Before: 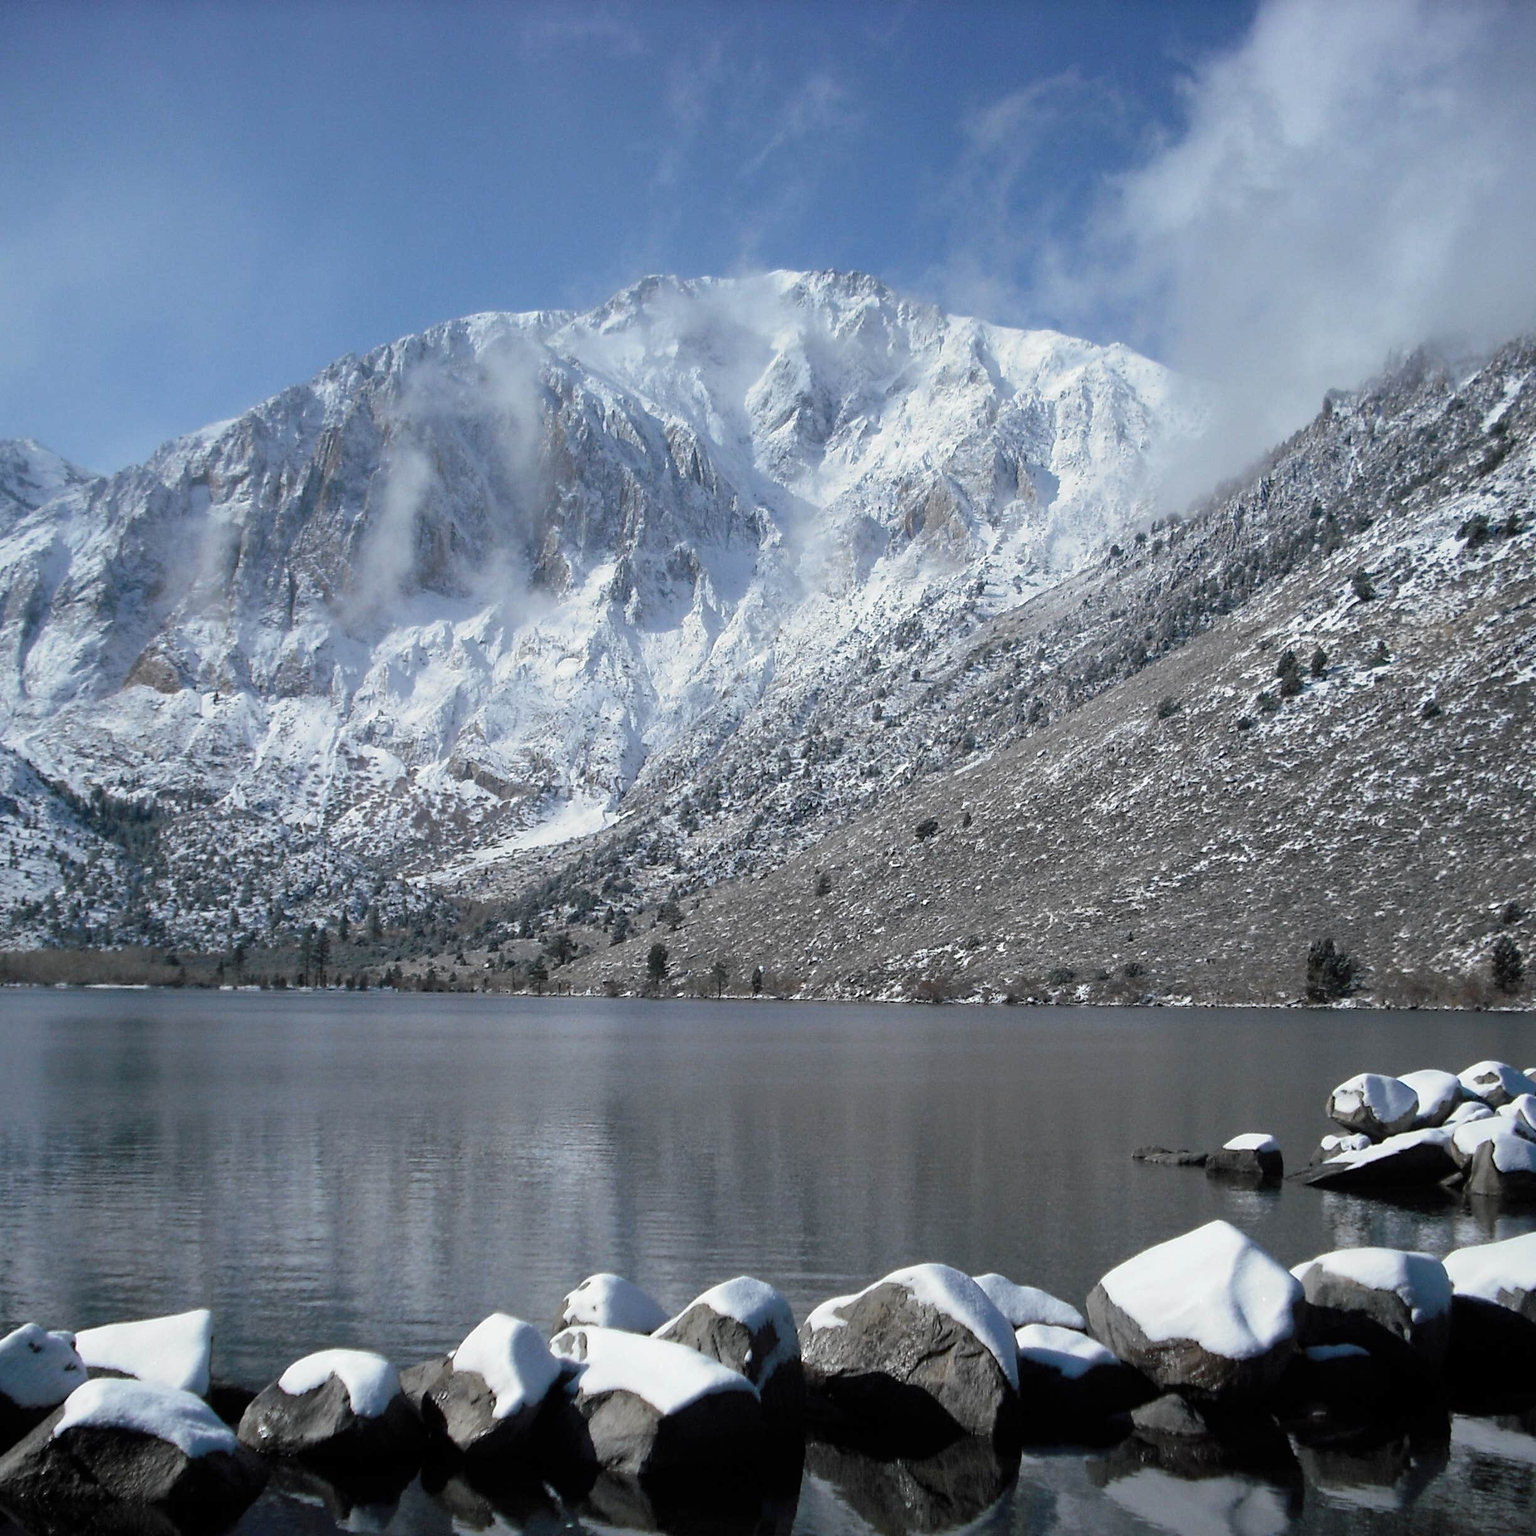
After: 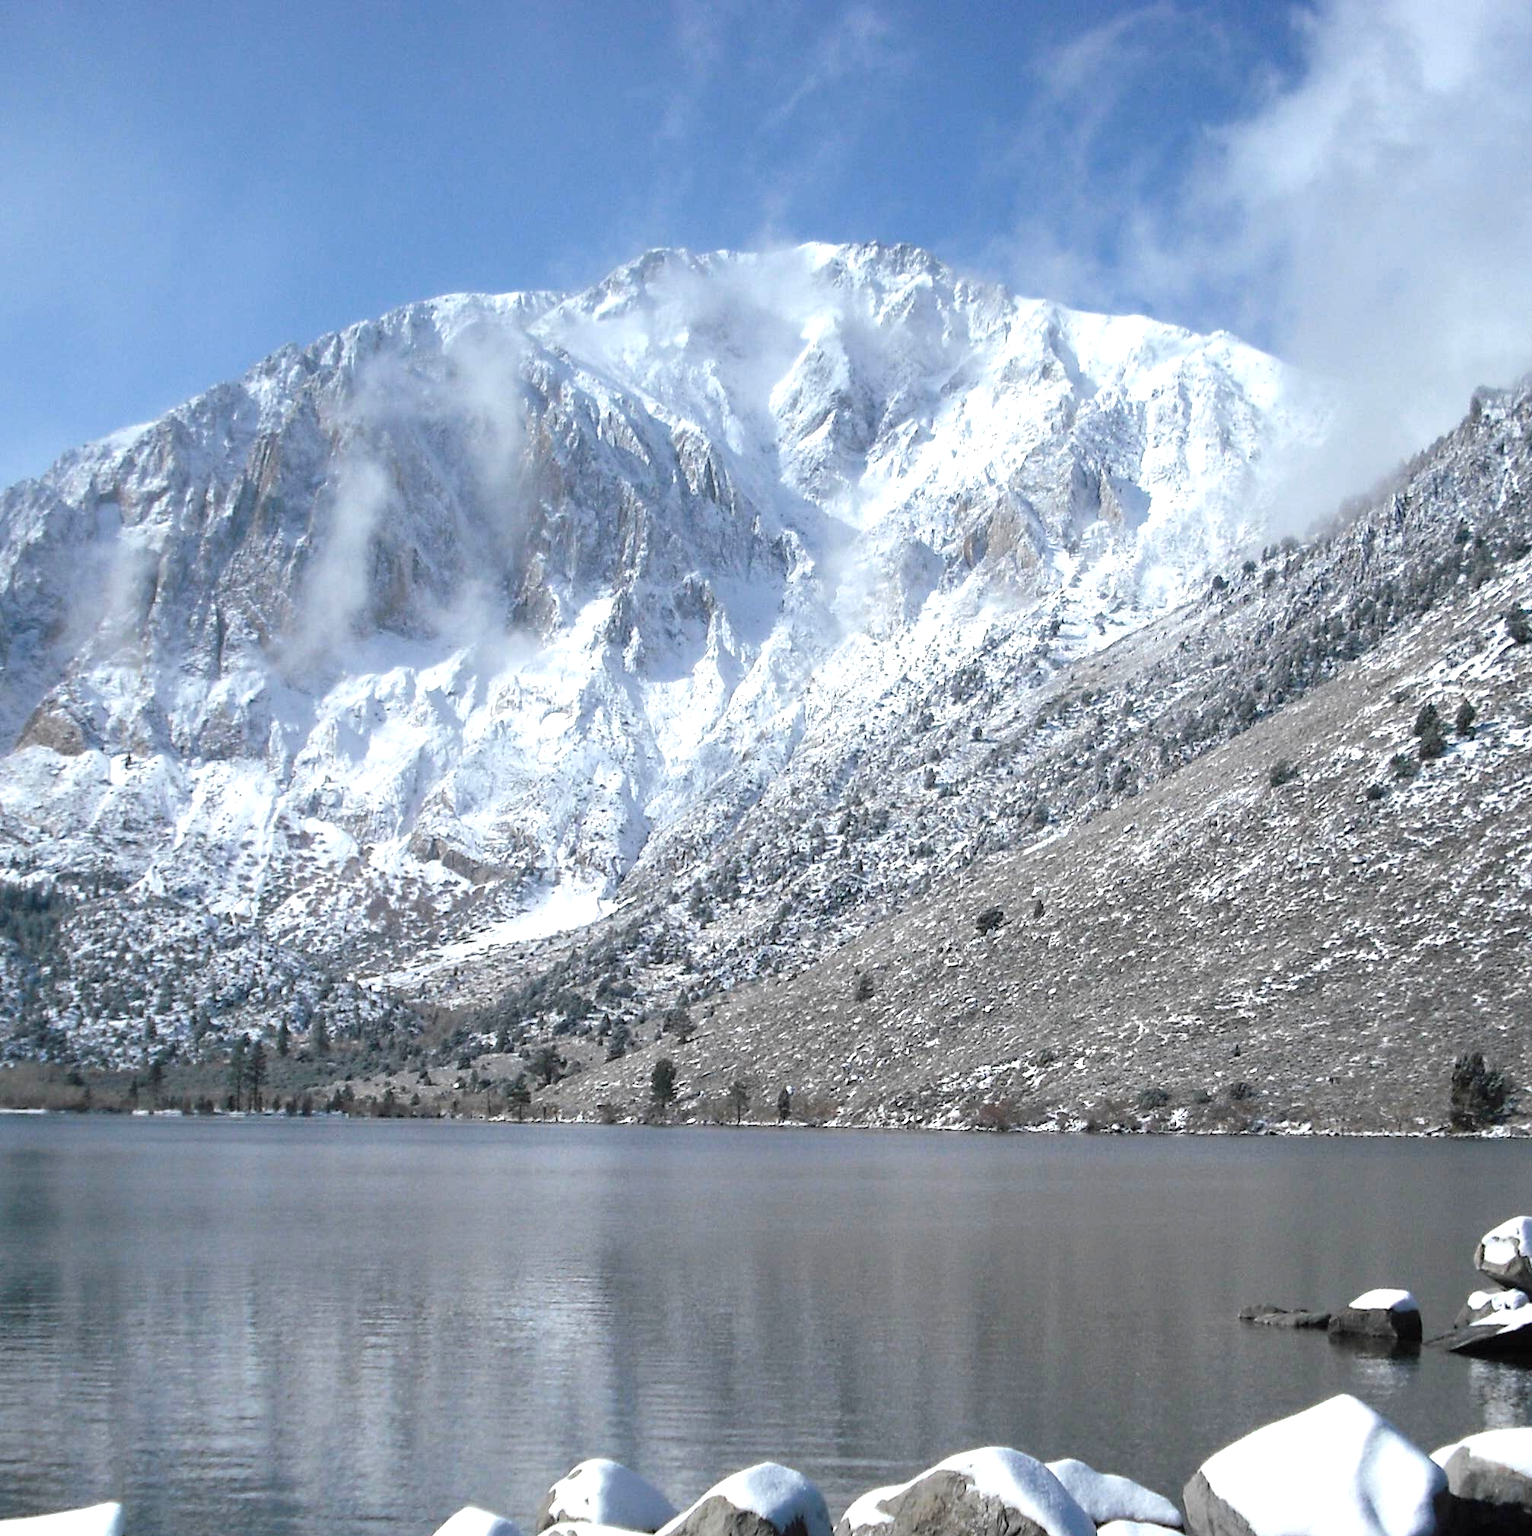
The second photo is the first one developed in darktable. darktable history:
exposure: black level correction 0, exposure 0.699 EV, compensate highlight preservation false
color zones: curves: ch0 [(0, 0.5) (0.143, 0.5) (0.286, 0.5) (0.429, 0.495) (0.571, 0.437) (0.714, 0.44) (0.857, 0.496) (1, 0.5)]
crop and rotate: left 7.213%, top 4.585%, right 10.514%, bottom 12.923%
